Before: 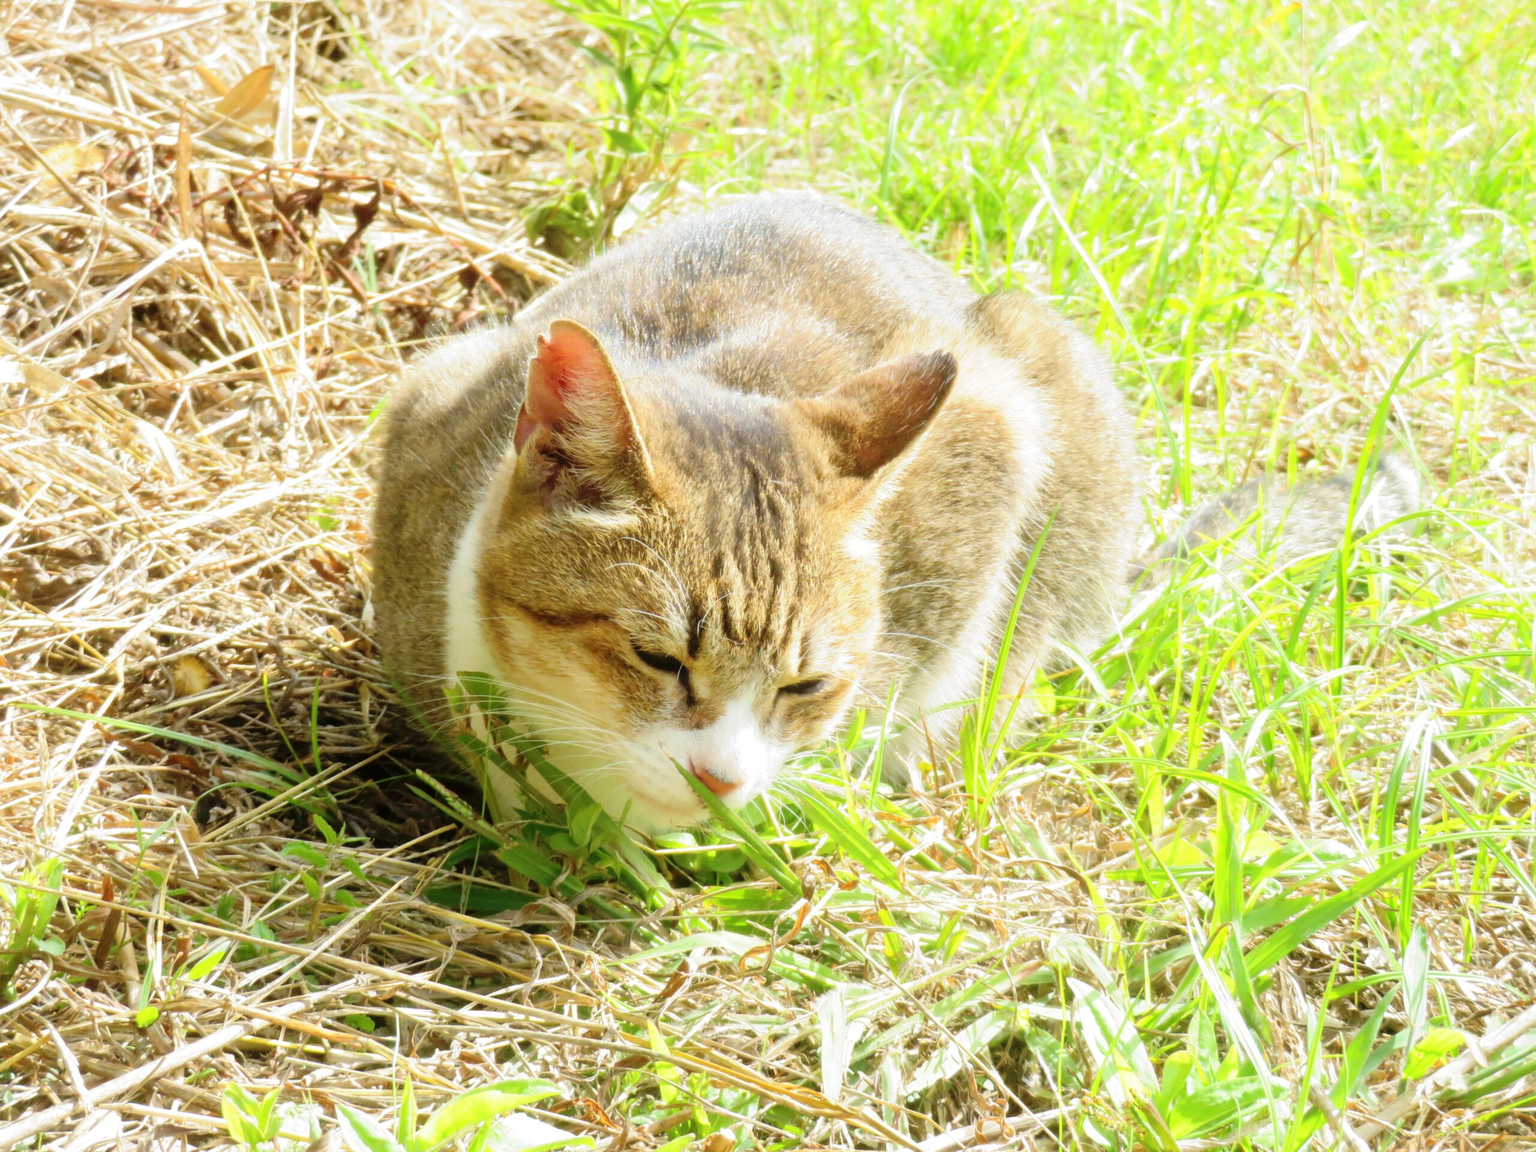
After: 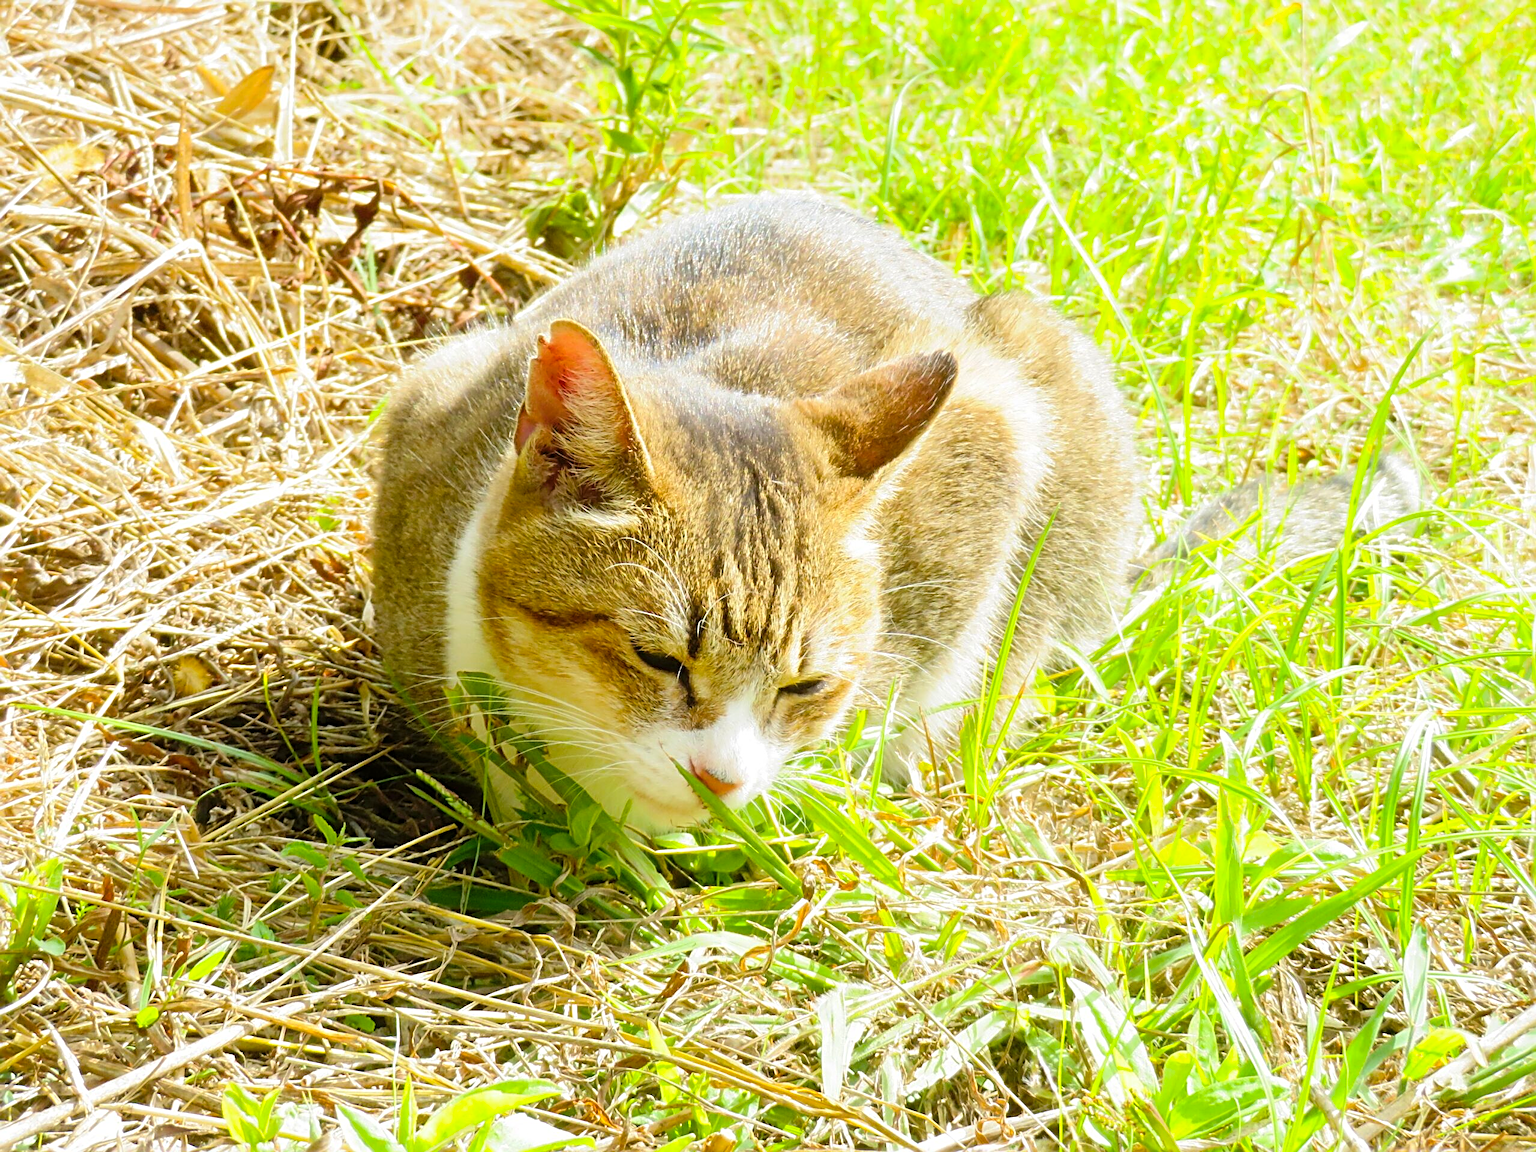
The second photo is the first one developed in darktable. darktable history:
sharpen: radius 3.019, amount 0.774
color balance rgb: shadows lift › chroma 1.002%, shadows lift › hue 241.36°, perceptual saturation grading › global saturation 17.842%, global vibrance 18.719%
